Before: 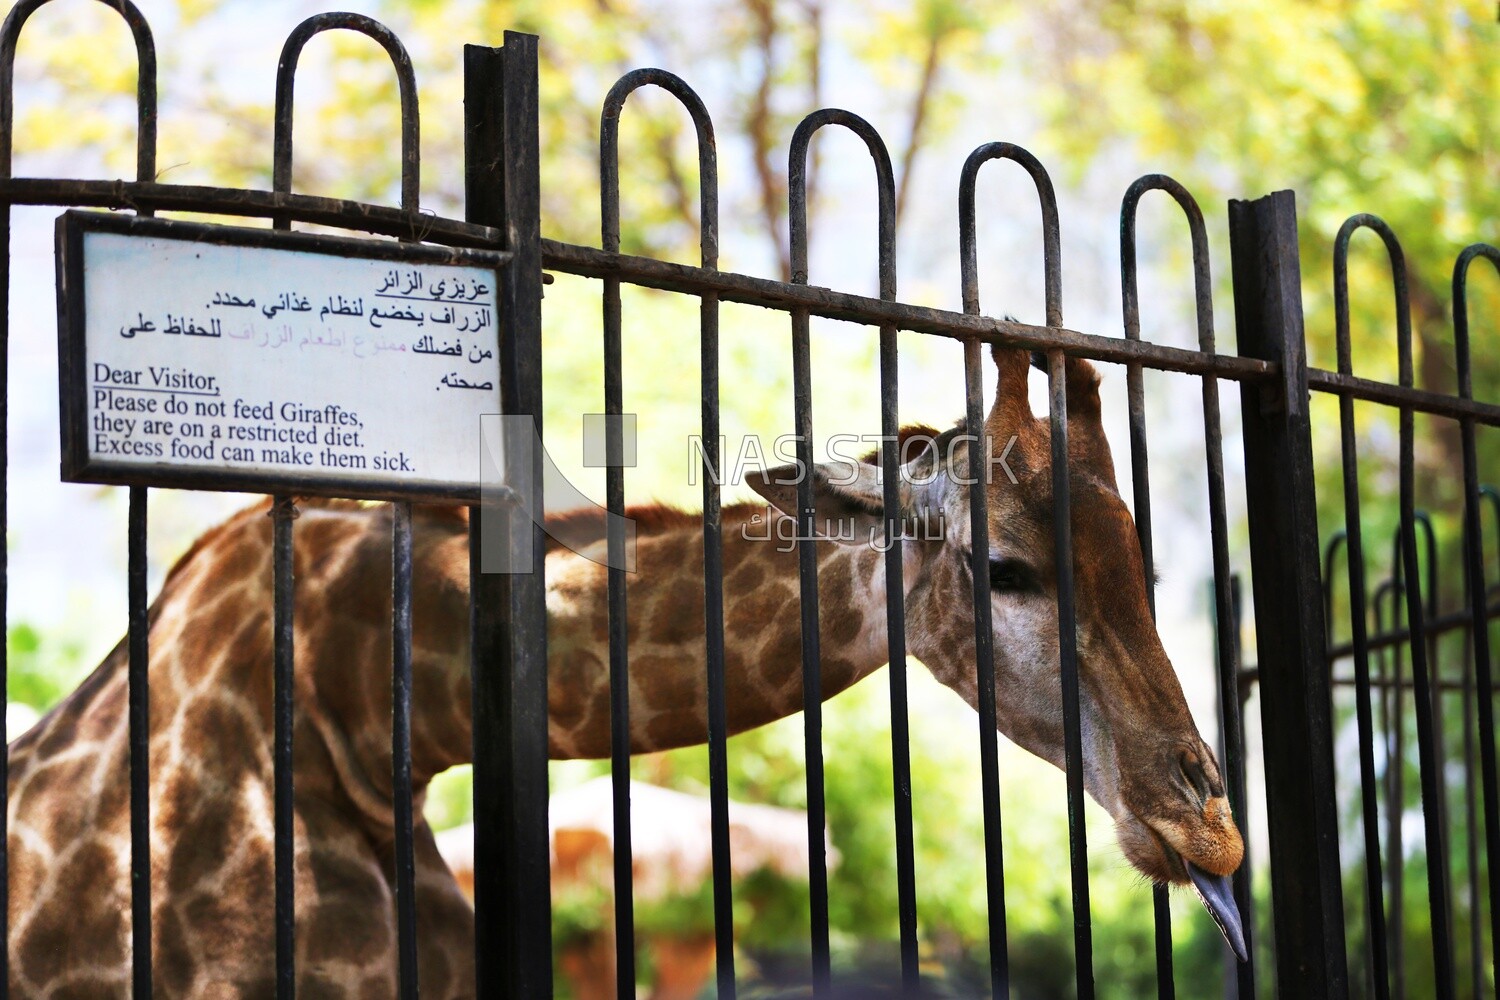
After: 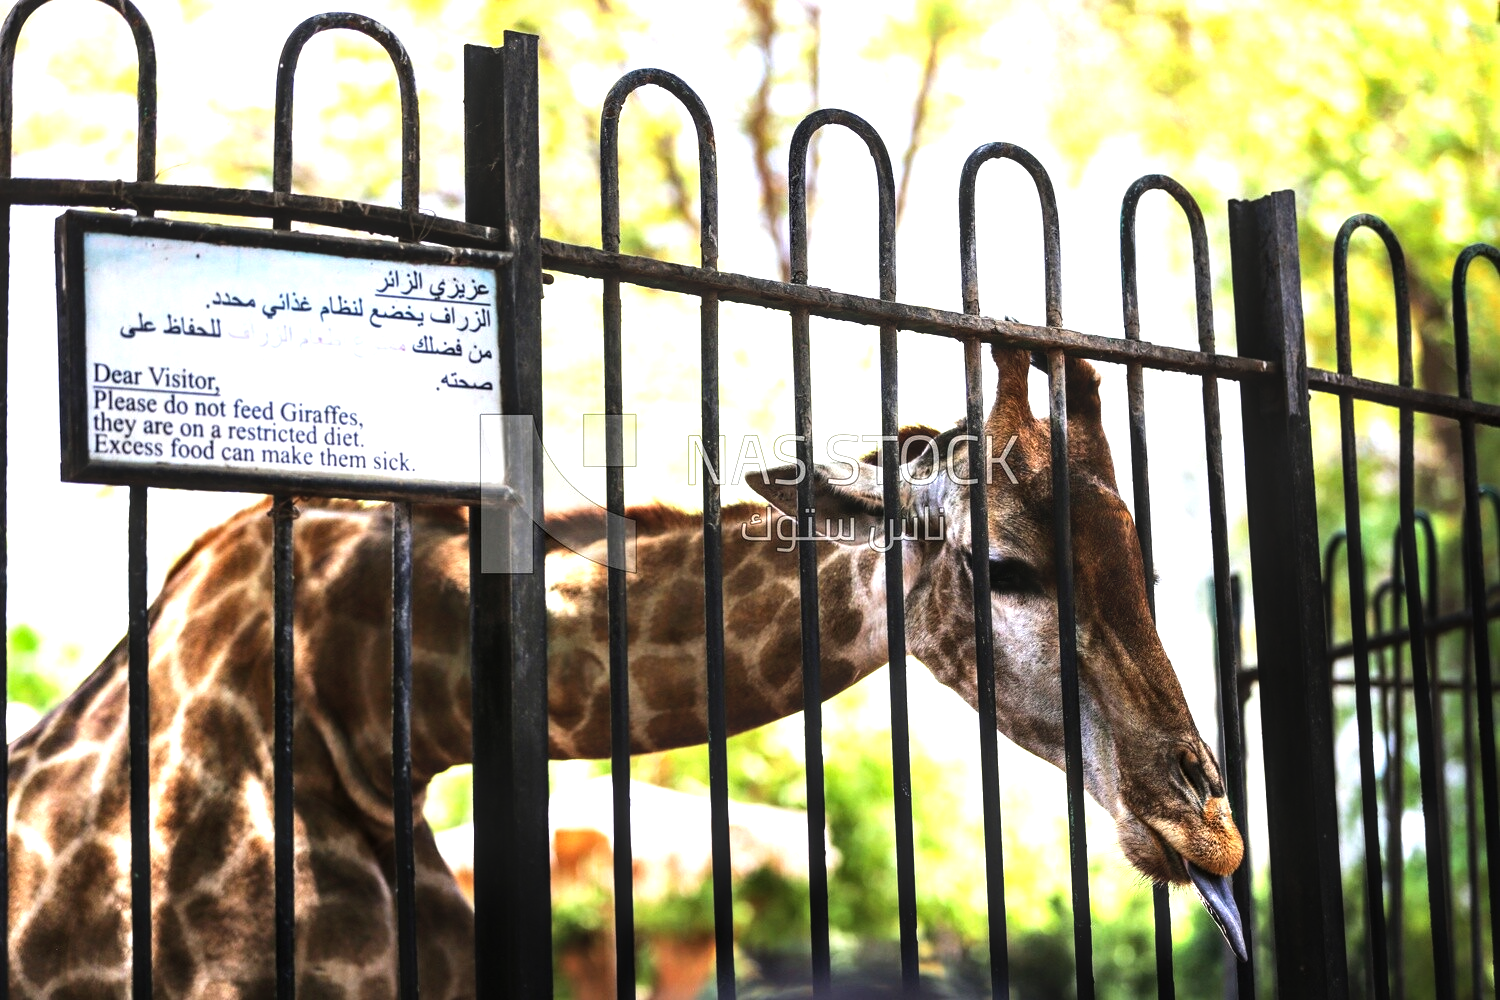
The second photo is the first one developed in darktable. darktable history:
local contrast: detail 130%
tone equalizer: -8 EV -1.06 EV, -7 EV -0.992 EV, -6 EV -0.882 EV, -5 EV -0.55 EV, -3 EV 0.595 EV, -2 EV 0.885 EV, -1 EV 0.988 EV, +0 EV 1.06 EV, smoothing diameter 2.07%, edges refinement/feathering 16.45, mask exposure compensation -1.57 EV, filter diffusion 5
